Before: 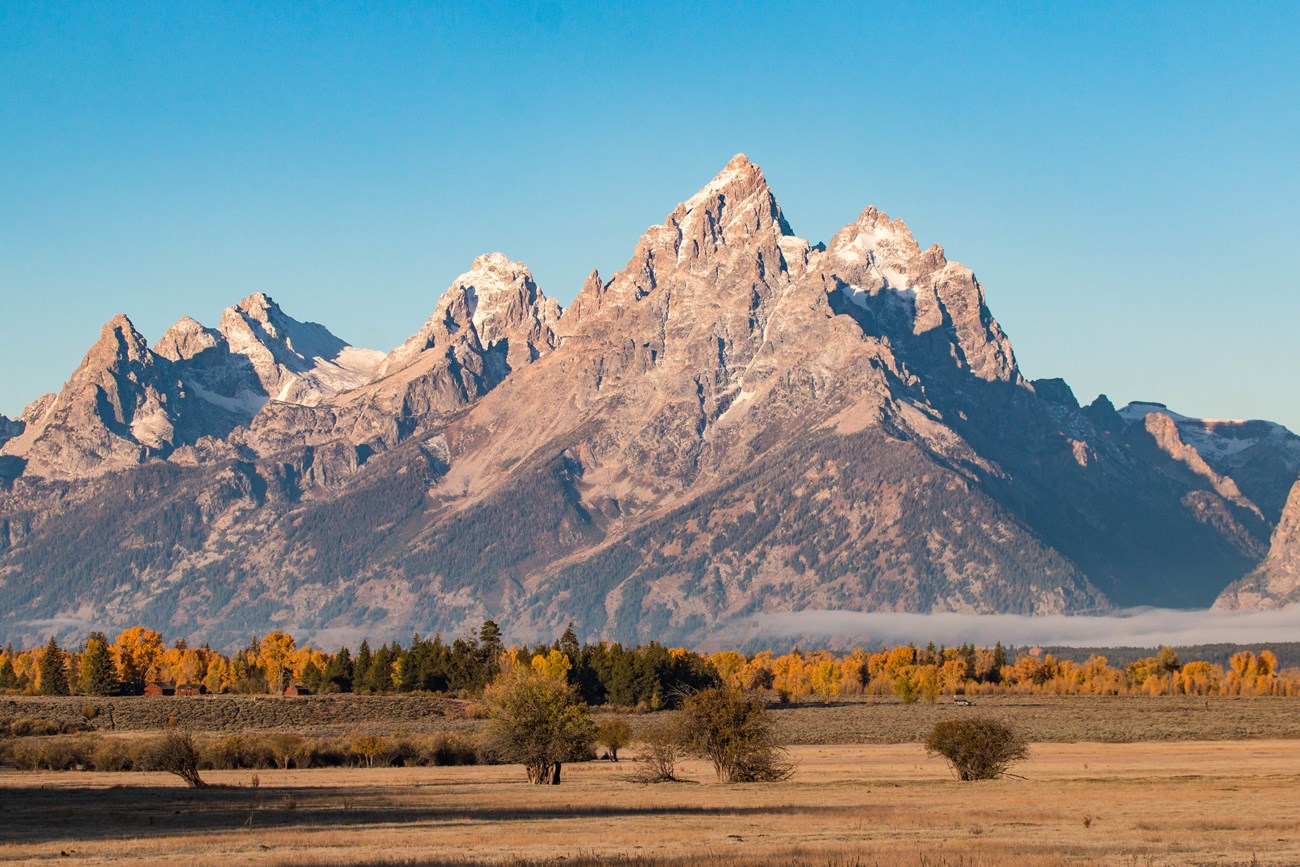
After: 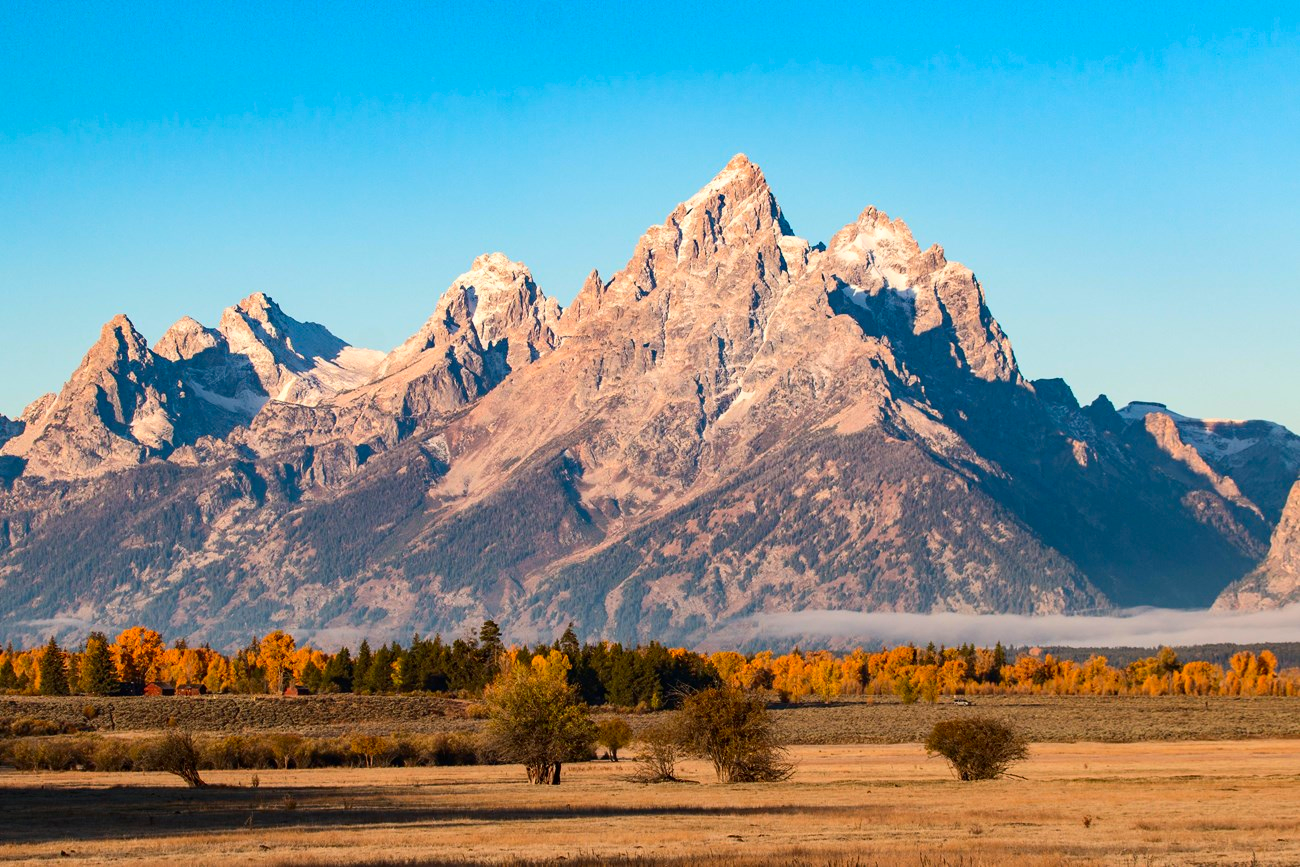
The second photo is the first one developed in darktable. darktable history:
contrast brightness saturation: contrast 0.169, saturation 0.331
